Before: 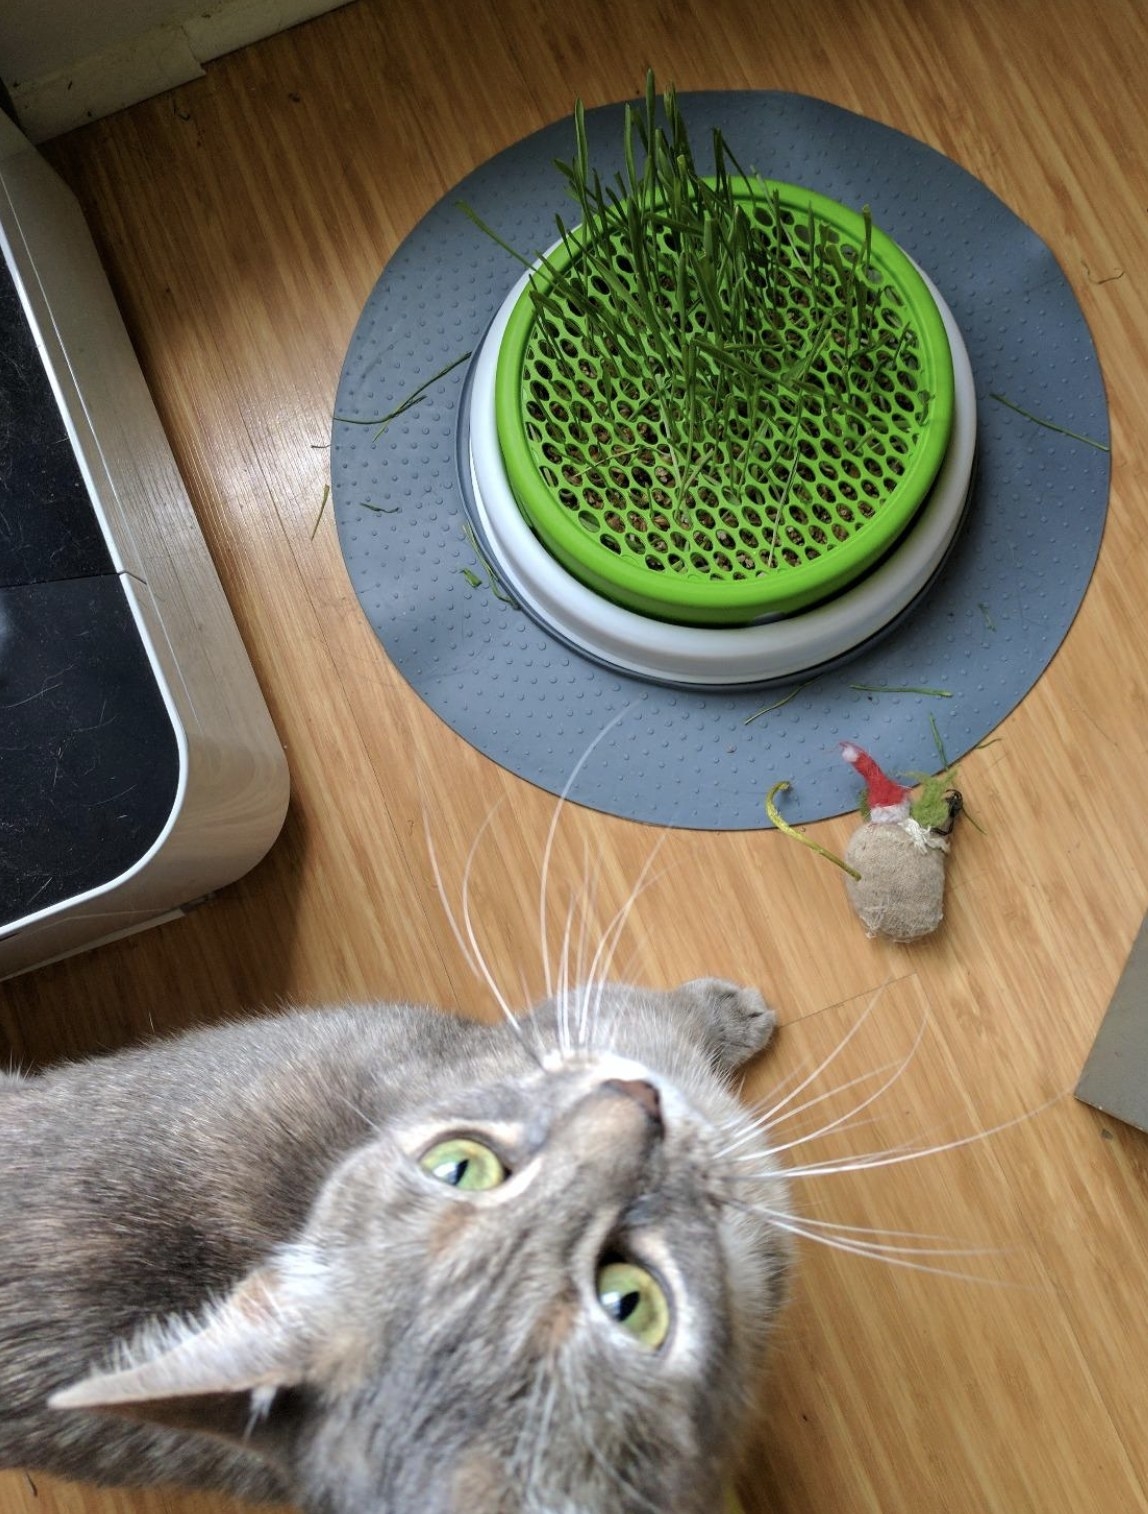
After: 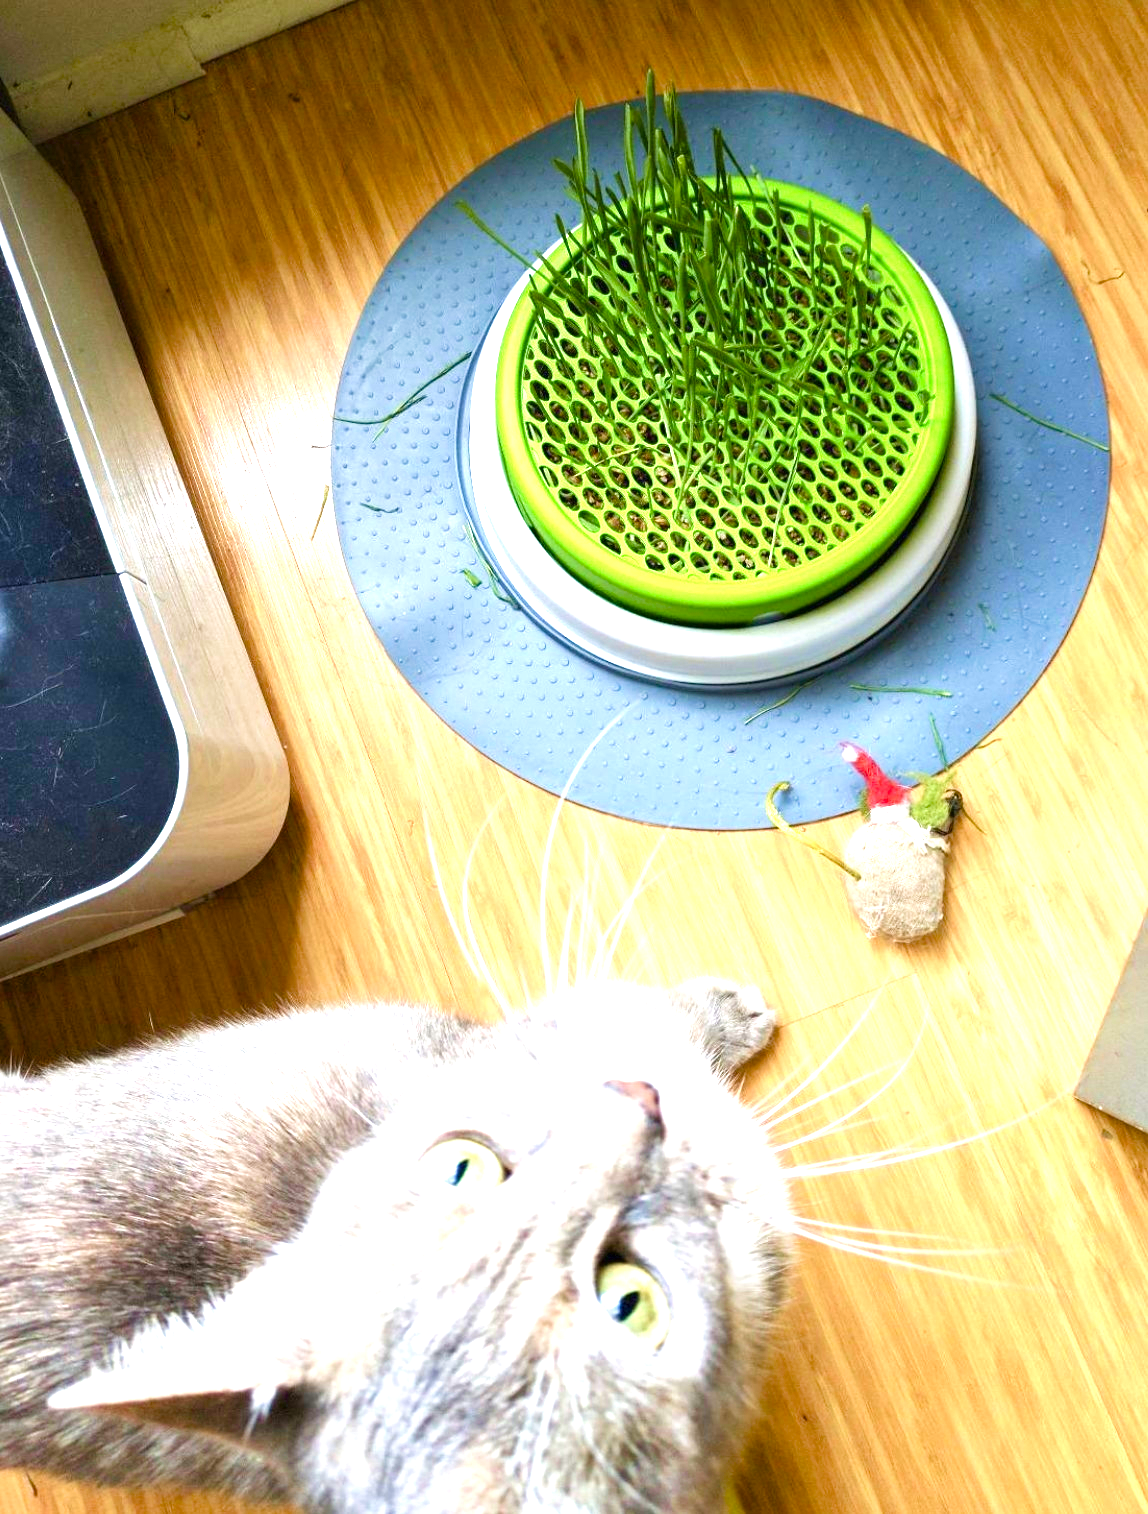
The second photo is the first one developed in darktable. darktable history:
color balance rgb: linear chroma grading › global chroma 14.593%, perceptual saturation grading › global saturation 26.547%, perceptual saturation grading › highlights -28.782%, perceptual saturation grading › mid-tones 15.338%, perceptual saturation grading › shadows 33.316%
exposure: black level correction 0, exposure 1.629 EV, compensate exposure bias true, compensate highlight preservation false
velvia: strength 29.47%
